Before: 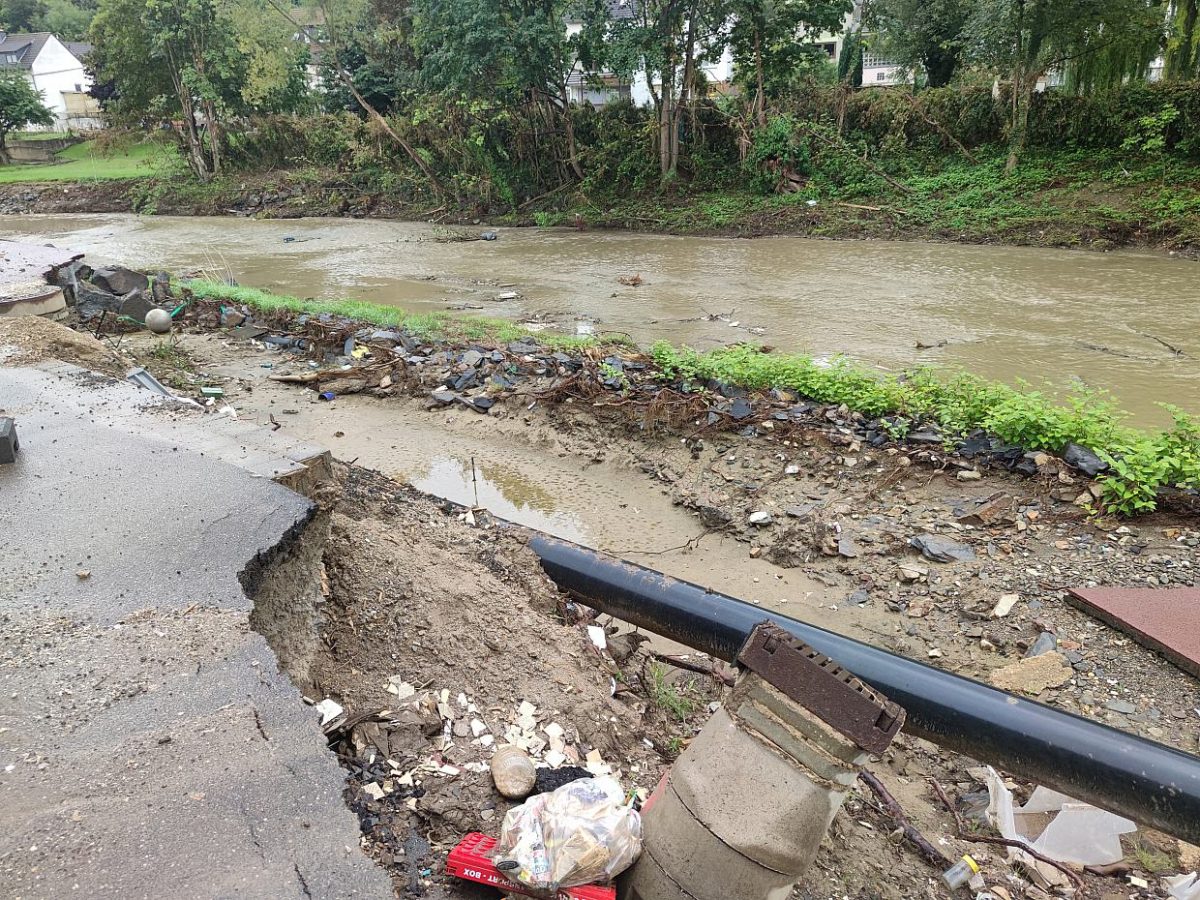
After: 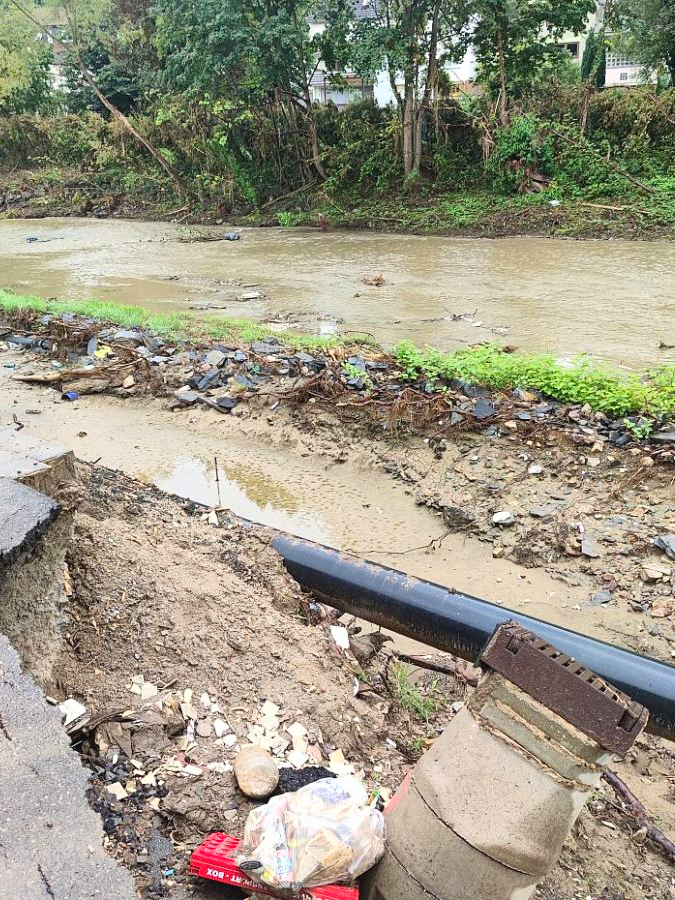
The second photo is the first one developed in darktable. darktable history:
contrast brightness saturation: contrast 0.2, brightness 0.16, saturation 0.22
white balance: emerald 1
crop: left 21.496%, right 22.254%
exposure: compensate exposure bias true, compensate highlight preservation false
